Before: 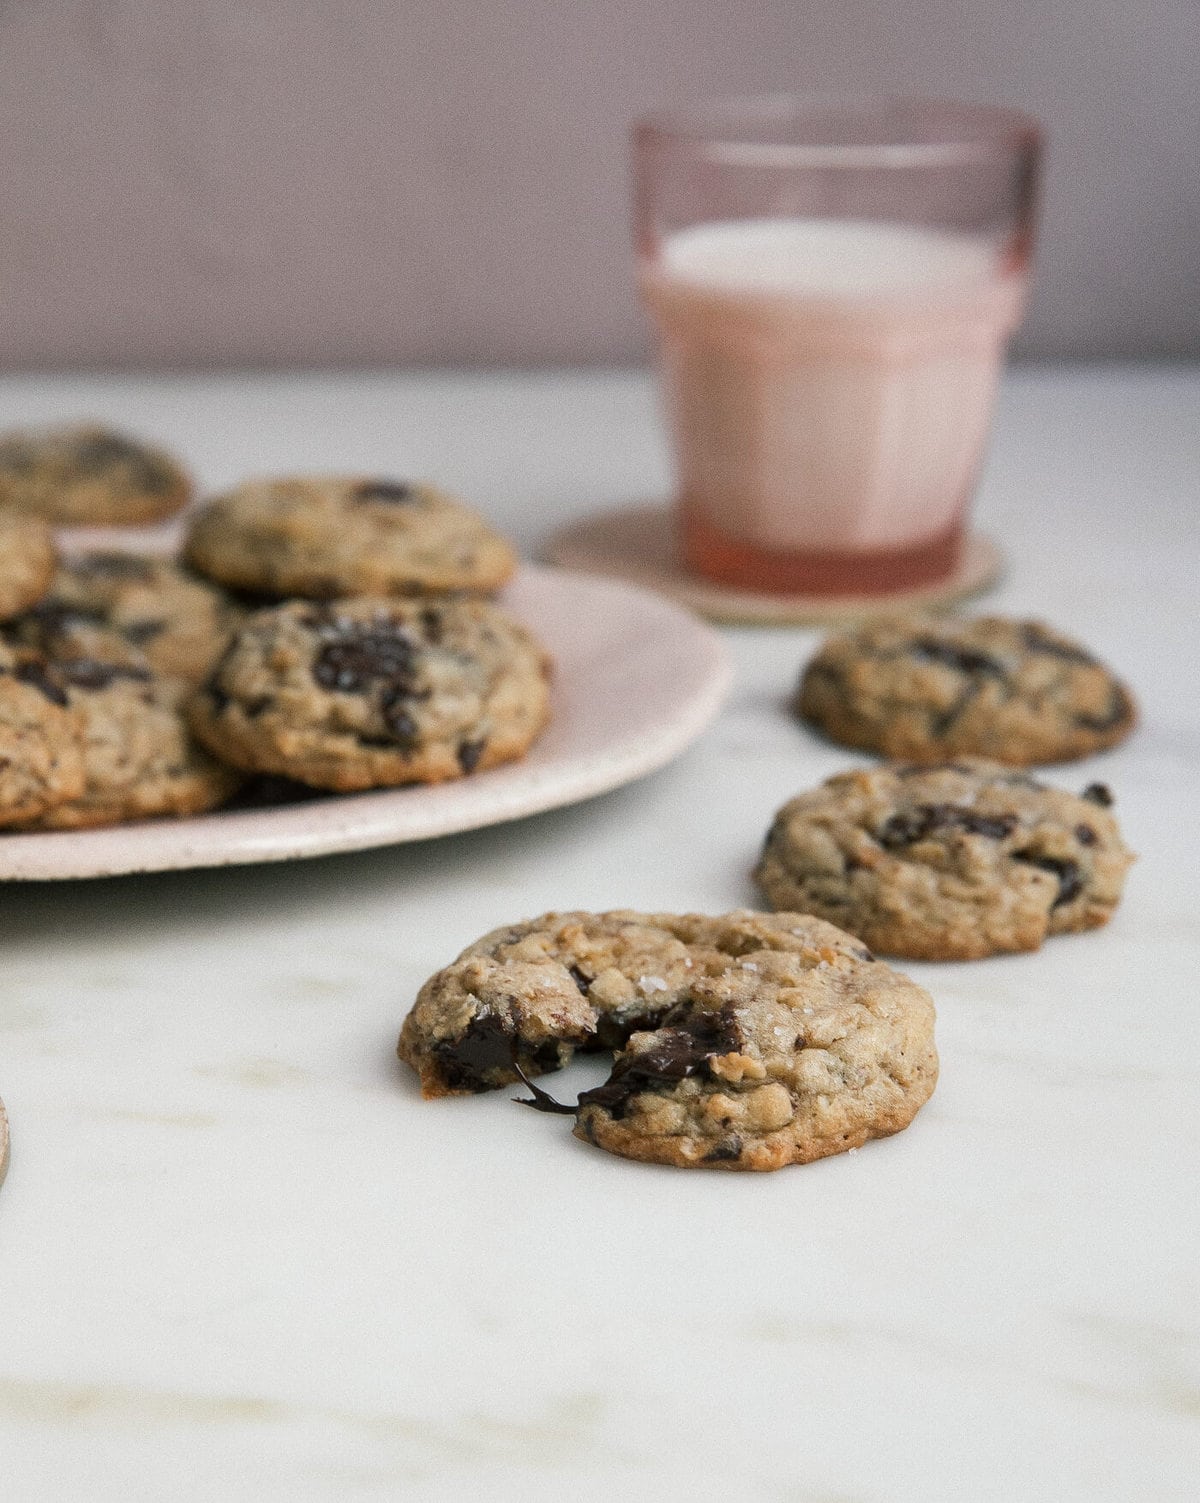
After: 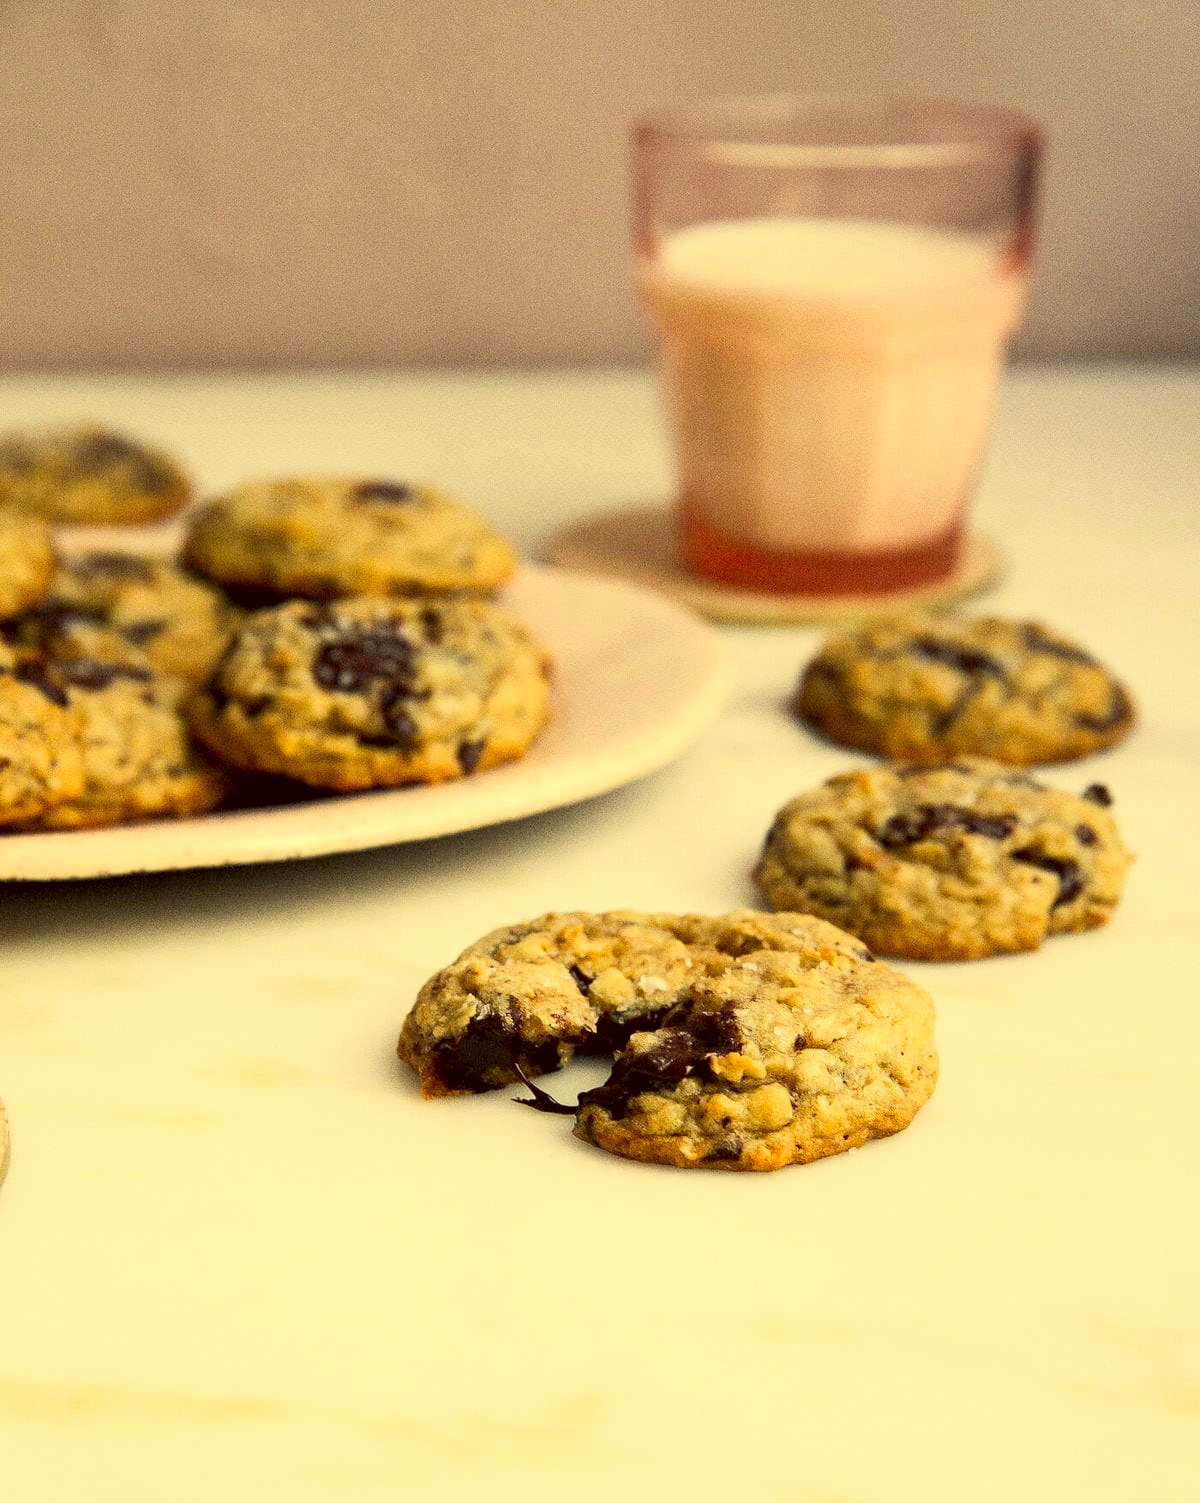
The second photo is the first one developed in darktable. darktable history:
color correction: highlights a* -0.361, highlights b* 39.76, shadows a* 9.59, shadows b* -0.471
exposure: black level correction 0.009, exposure 0.114 EV, compensate highlight preservation false
contrast brightness saturation: contrast 0.226, brightness 0.11, saturation 0.29
